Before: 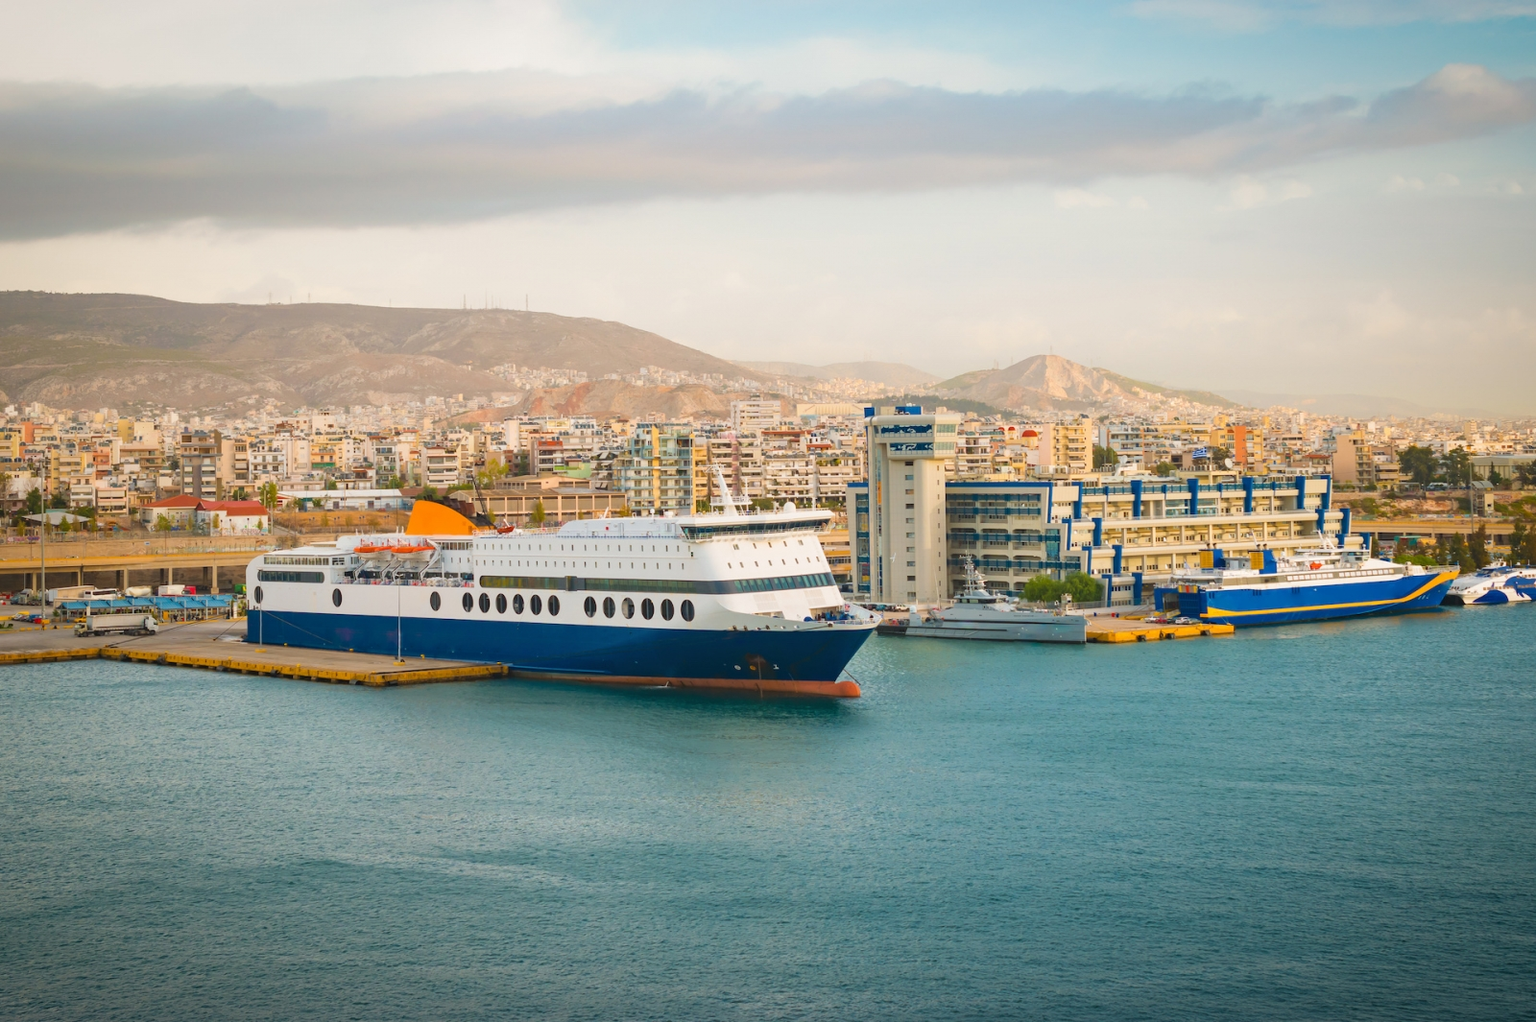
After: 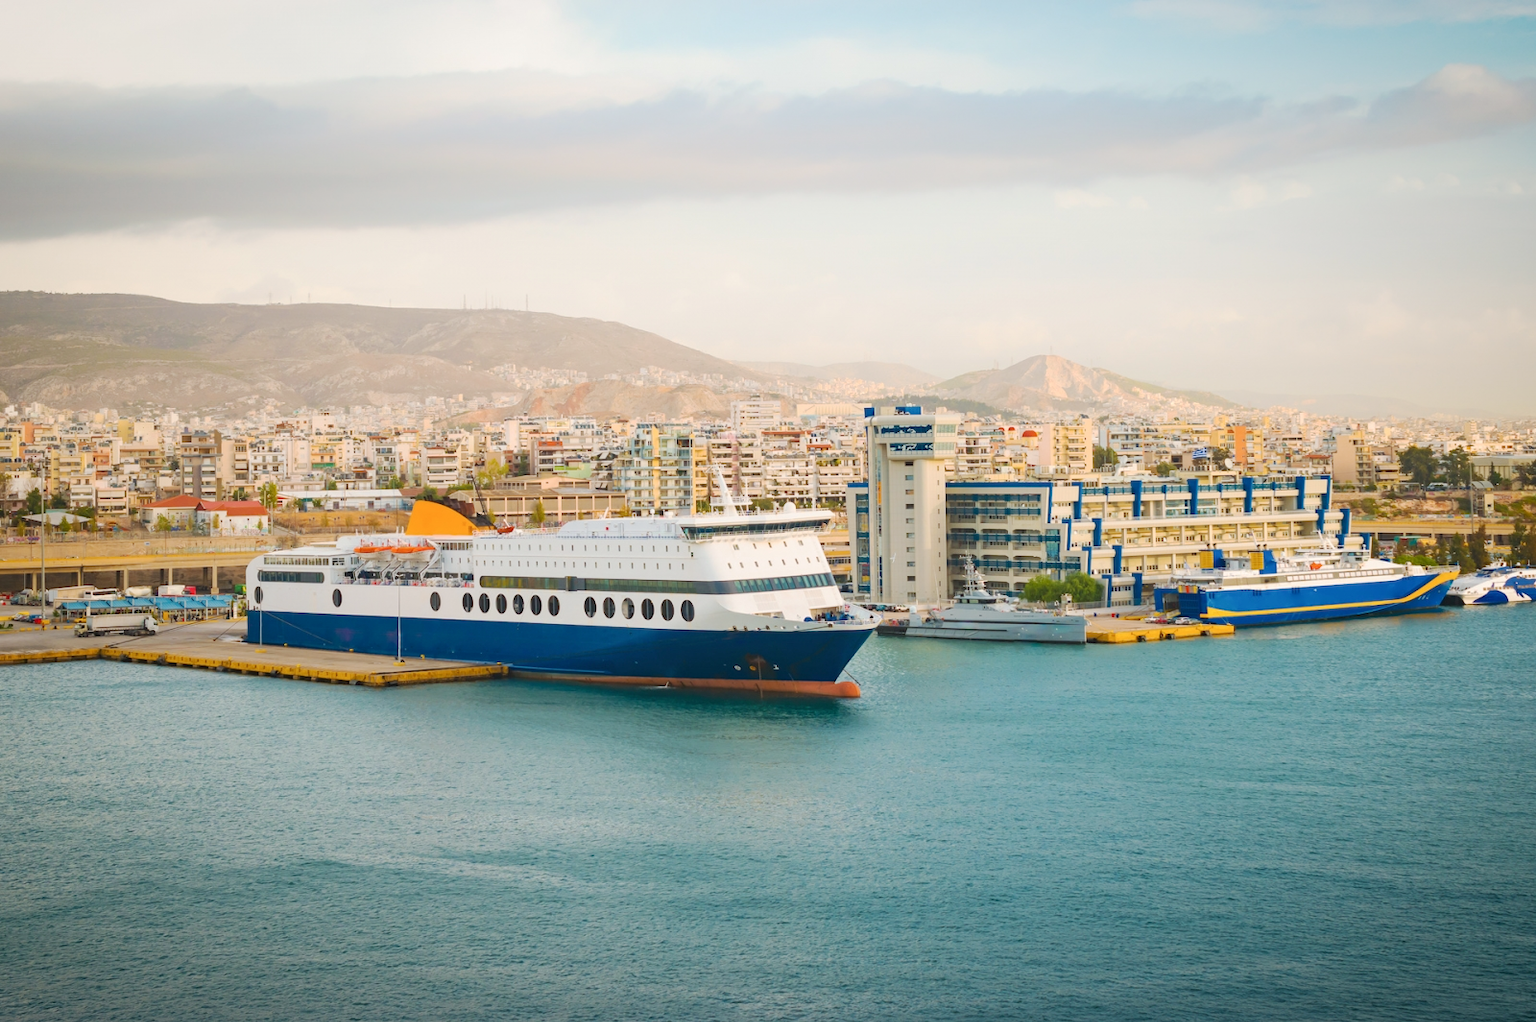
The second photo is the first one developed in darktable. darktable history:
shadows and highlights: shadows 1.71, highlights 39.02
base curve: curves: ch0 [(0, 0) (0.262, 0.32) (0.722, 0.705) (1, 1)], preserve colors none
